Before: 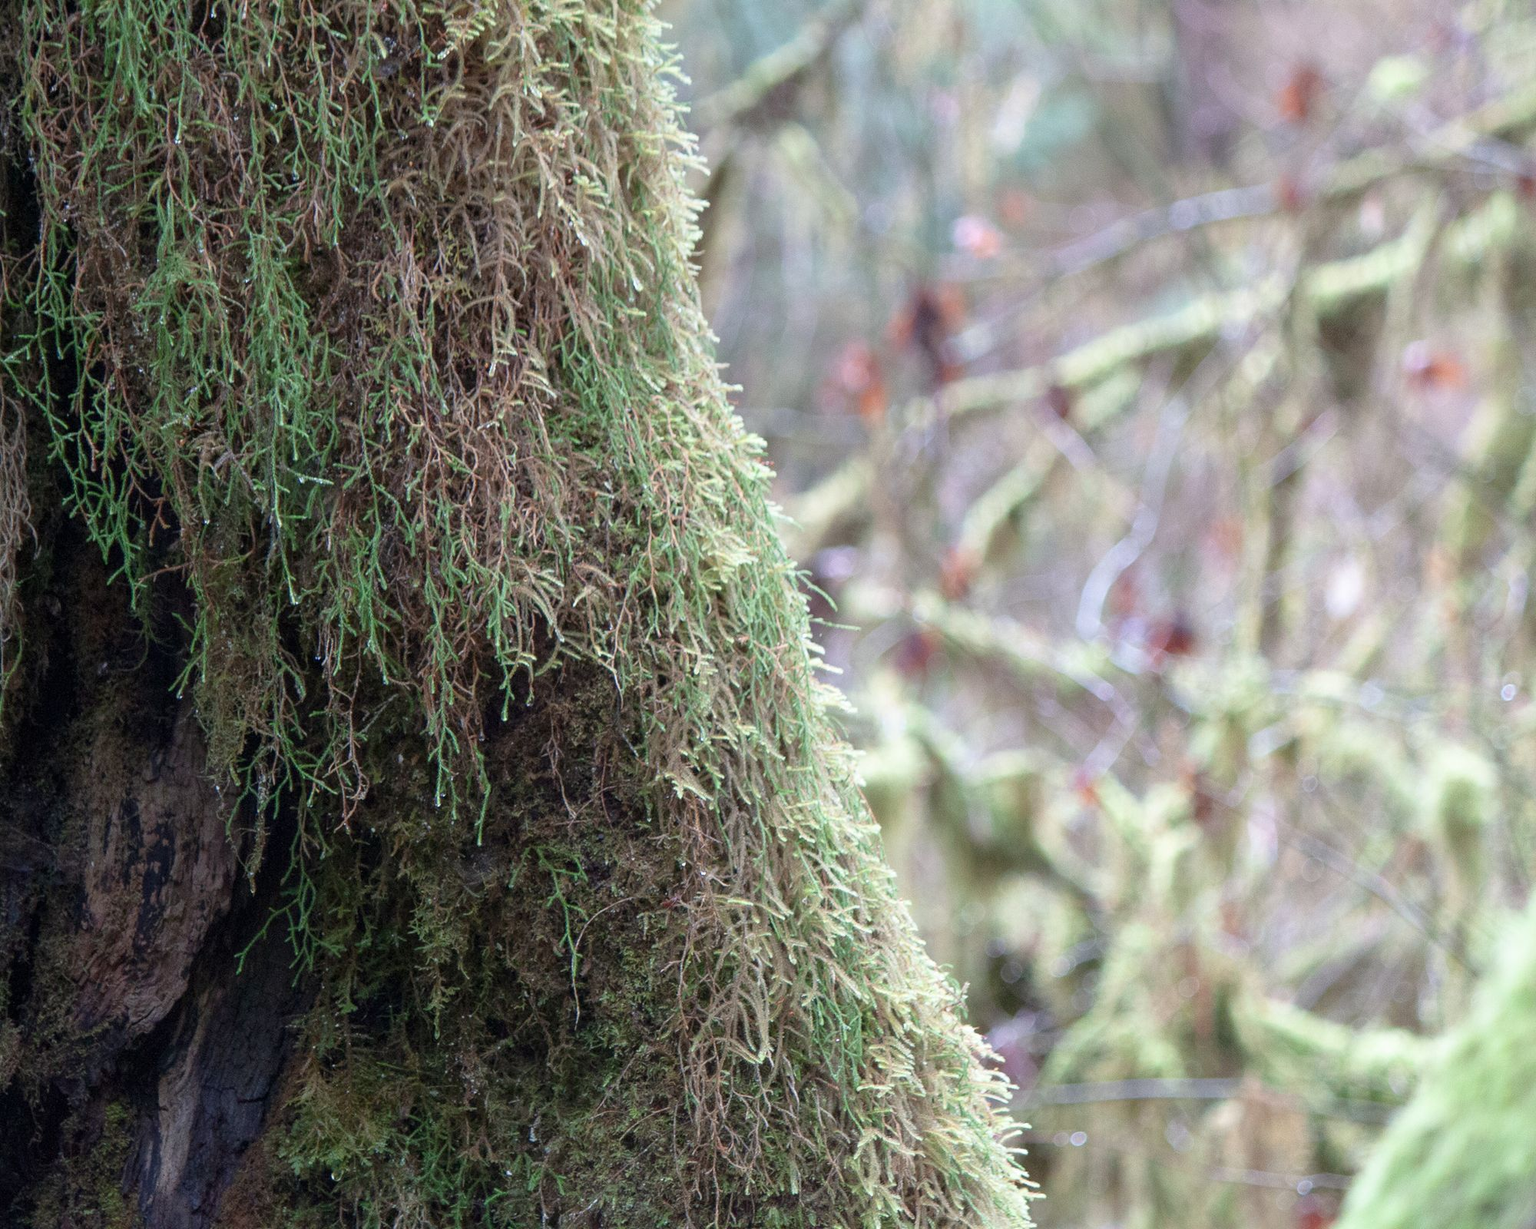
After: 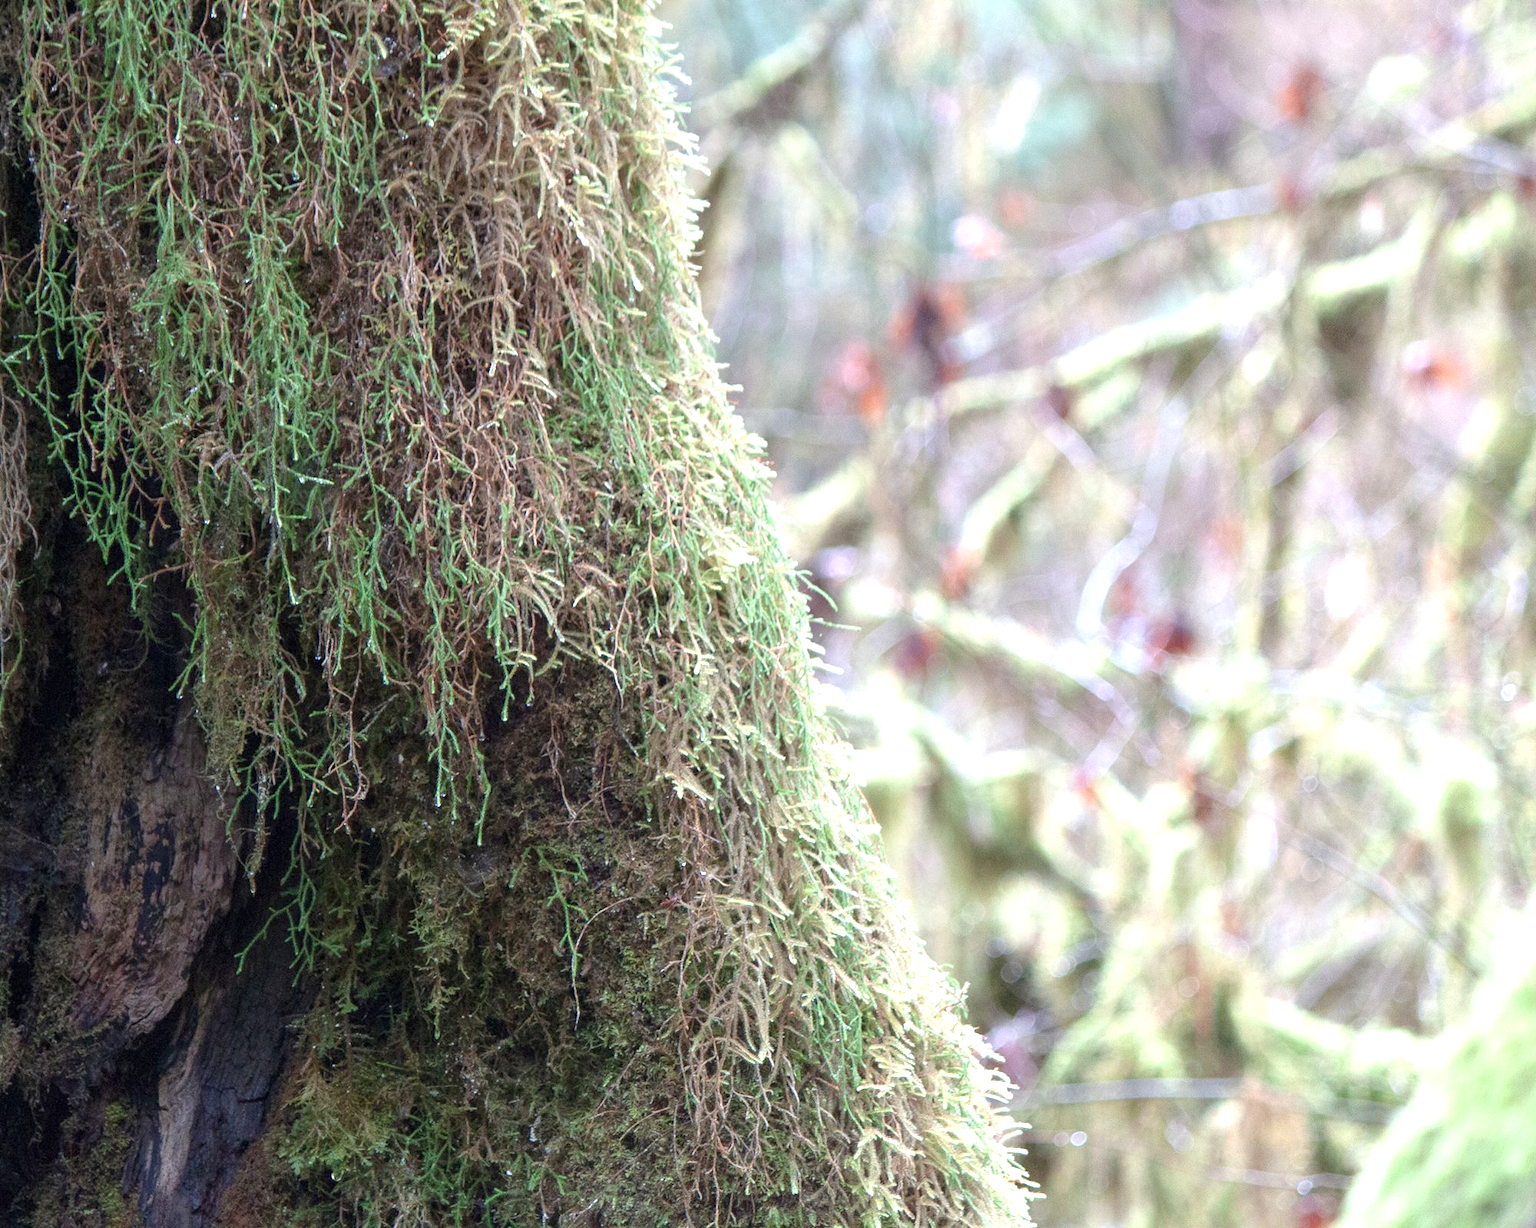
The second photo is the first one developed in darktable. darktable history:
exposure: exposure 0.67 EV, compensate exposure bias true, compensate highlight preservation false
